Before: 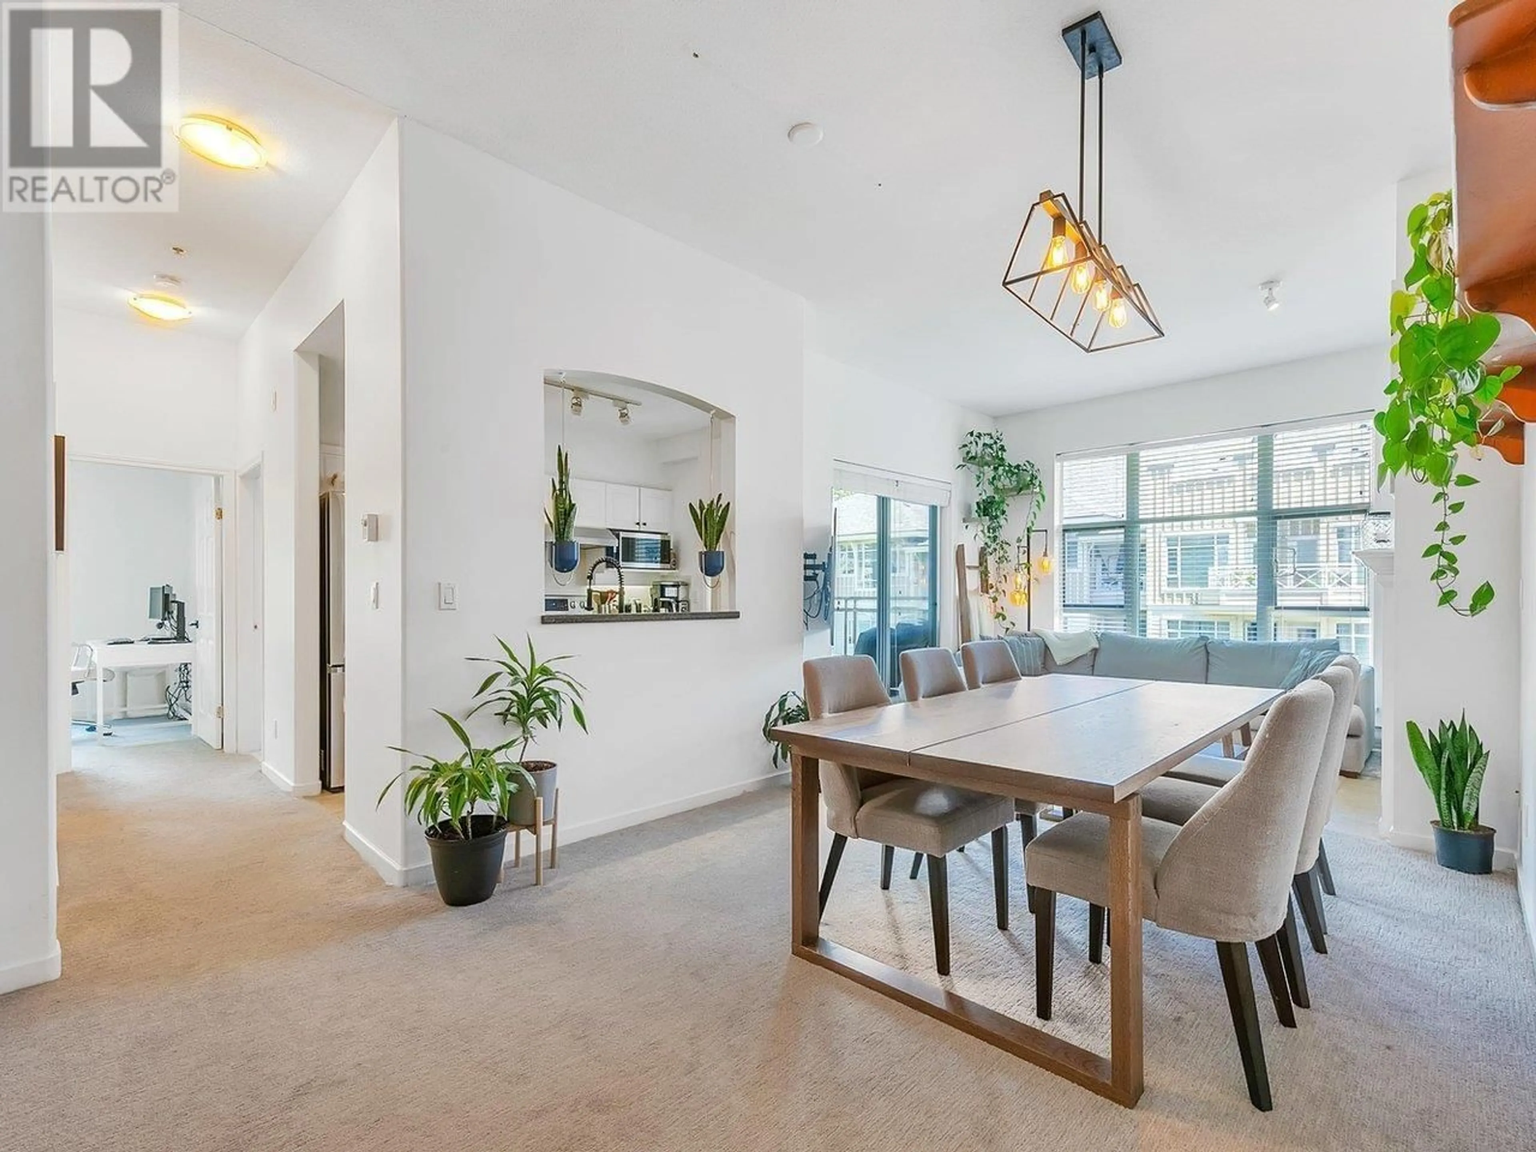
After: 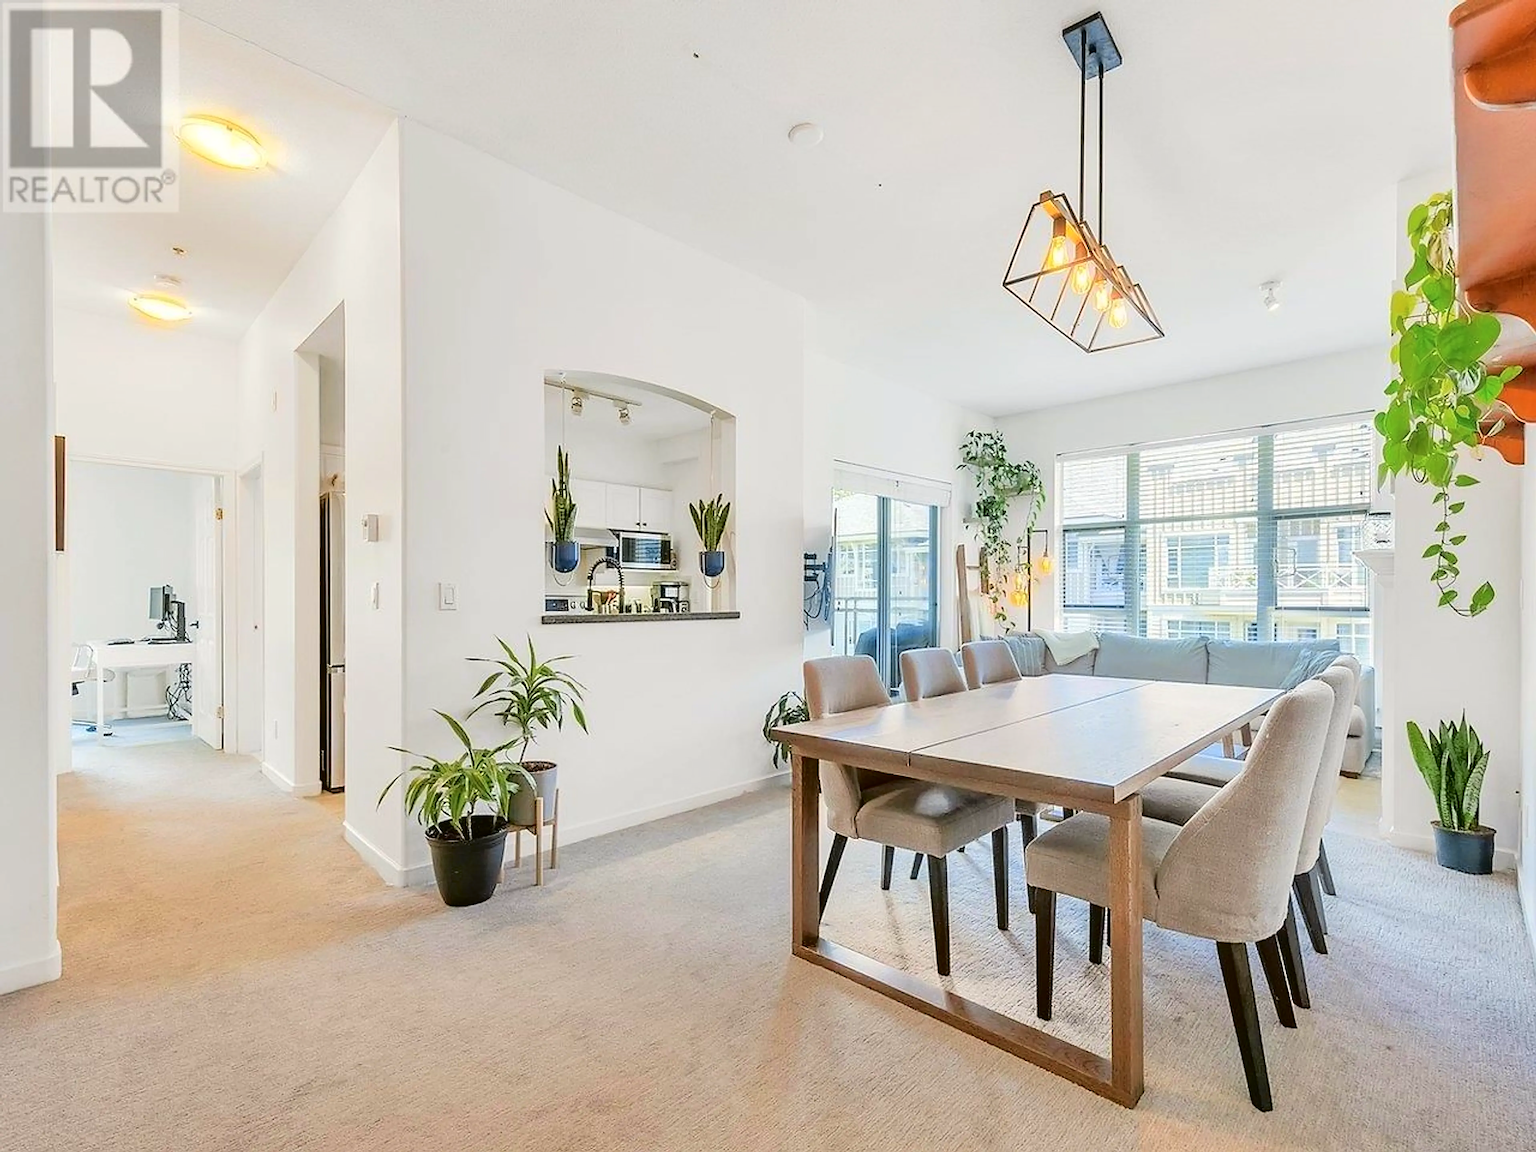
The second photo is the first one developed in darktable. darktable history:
sharpen: radius 1.4, amount 1.25, threshold 0.7
tone curve: curves: ch0 [(0, 0.01) (0.058, 0.039) (0.159, 0.117) (0.282, 0.327) (0.45, 0.534) (0.676, 0.751) (0.89, 0.919) (1, 1)]; ch1 [(0, 0) (0.094, 0.081) (0.285, 0.299) (0.385, 0.403) (0.447, 0.455) (0.495, 0.496) (0.544, 0.552) (0.589, 0.612) (0.722, 0.728) (1, 1)]; ch2 [(0, 0) (0.257, 0.217) (0.43, 0.421) (0.498, 0.507) (0.531, 0.544) (0.56, 0.579) (0.625, 0.642) (1, 1)], color space Lab, independent channels, preserve colors none
